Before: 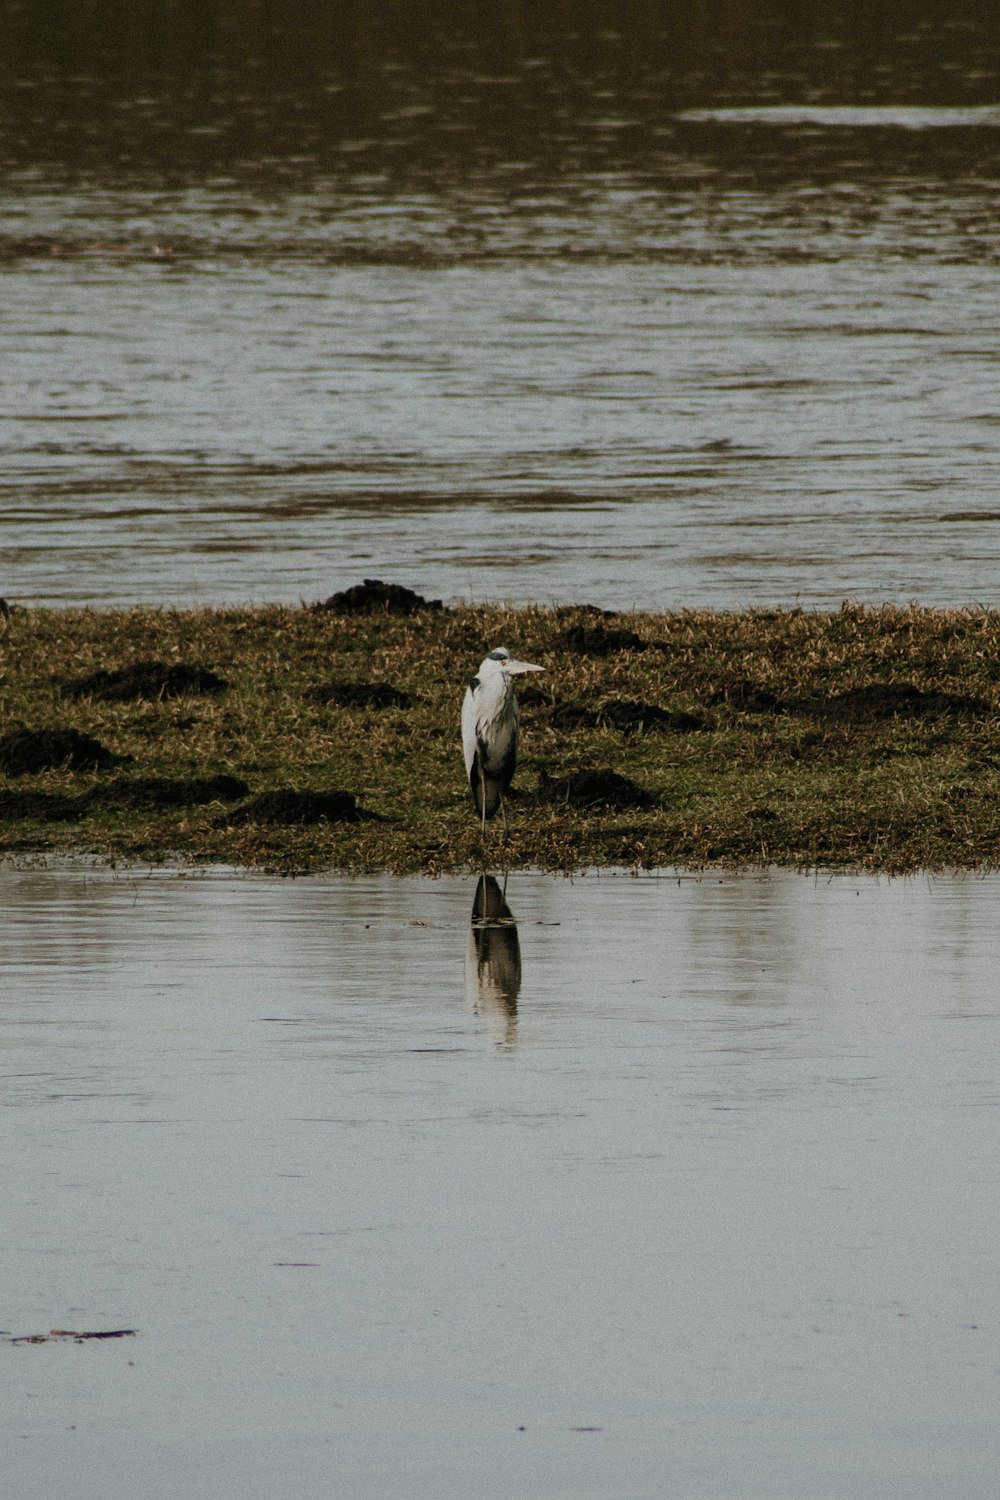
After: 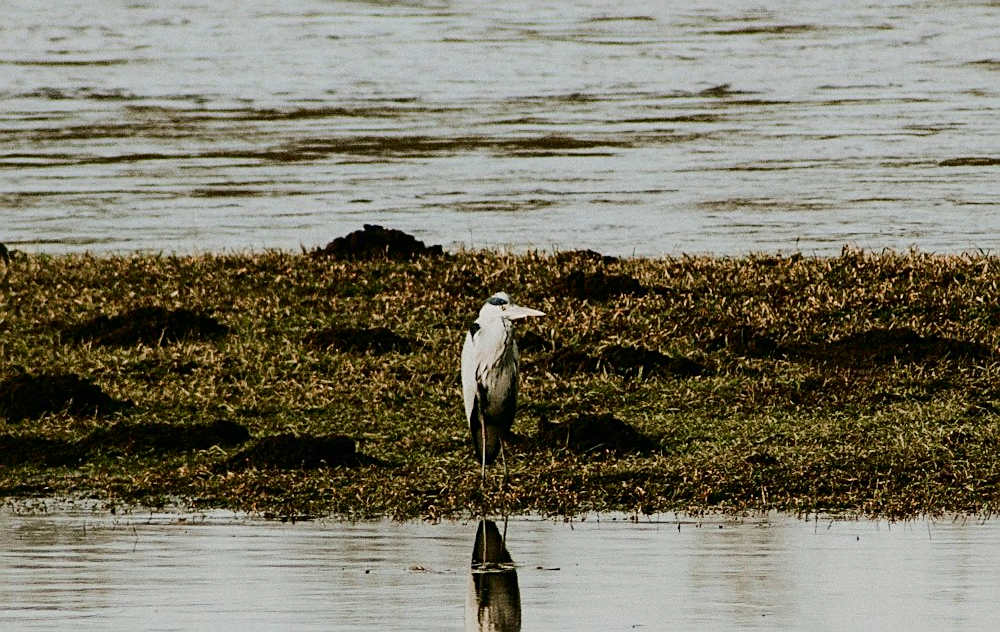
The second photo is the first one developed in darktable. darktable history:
color balance rgb: perceptual saturation grading › global saturation 20%, perceptual saturation grading › highlights -25.85%, perceptual saturation grading › shadows 25.113%, perceptual brilliance grading › mid-tones 10.378%, perceptual brilliance grading › shadows 15.816%, global vibrance -16.411%, contrast -5.558%
tone curve: curves: ch0 [(0, 0) (0.003, 0.003) (0.011, 0.005) (0.025, 0.008) (0.044, 0.012) (0.069, 0.02) (0.1, 0.031) (0.136, 0.047) (0.177, 0.088) (0.224, 0.141) (0.277, 0.222) (0.335, 0.32) (0.399, 0.422) (0.468, 0.523) (0.543, 0.623) (0.623, 0.716) (0.709, 0.796) (0.801, 0.88) (0.898, 0.958) (1, 1)], color space Lab, independent channels, preserve colors none
sharpen: on, module defaults
crop and rotate: top 23.711%, bottom 34.152%
